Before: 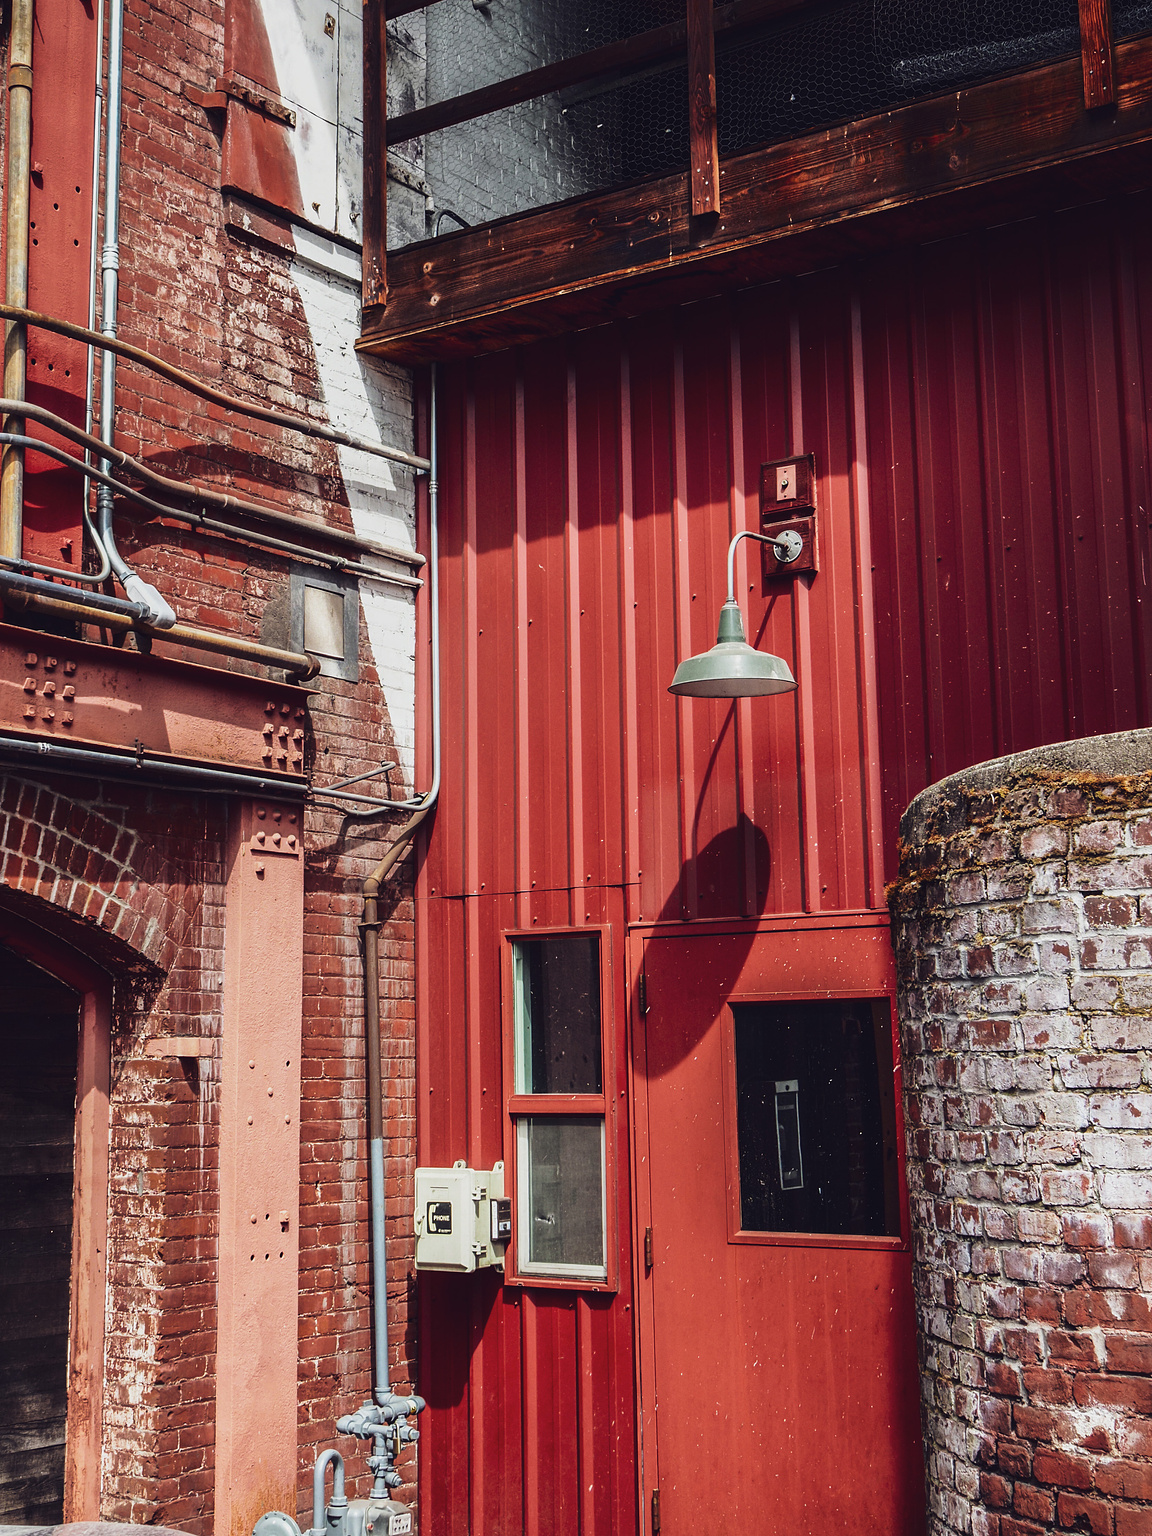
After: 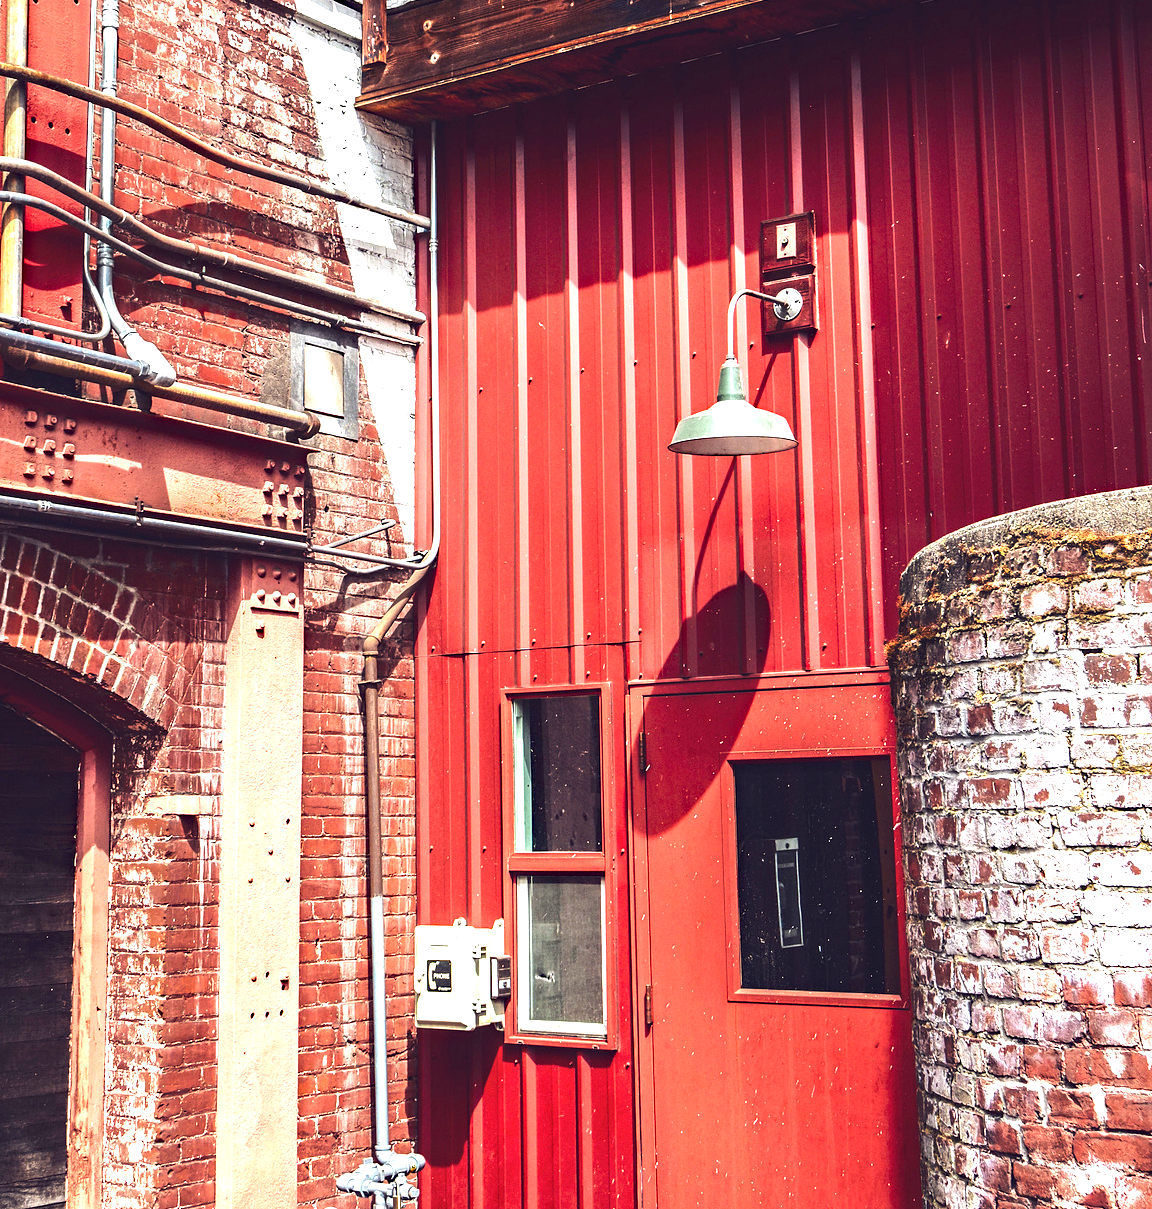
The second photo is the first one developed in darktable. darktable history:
haze removal: strength 0.29, distance 0.25, compatibility mode true, adaptive false
crop and rotate: top 15.774%, bottom 5.506%
exposure: black level correction 0, exposure 1.45 EV, compensate exposure bias true, compensate highlight preservation false
